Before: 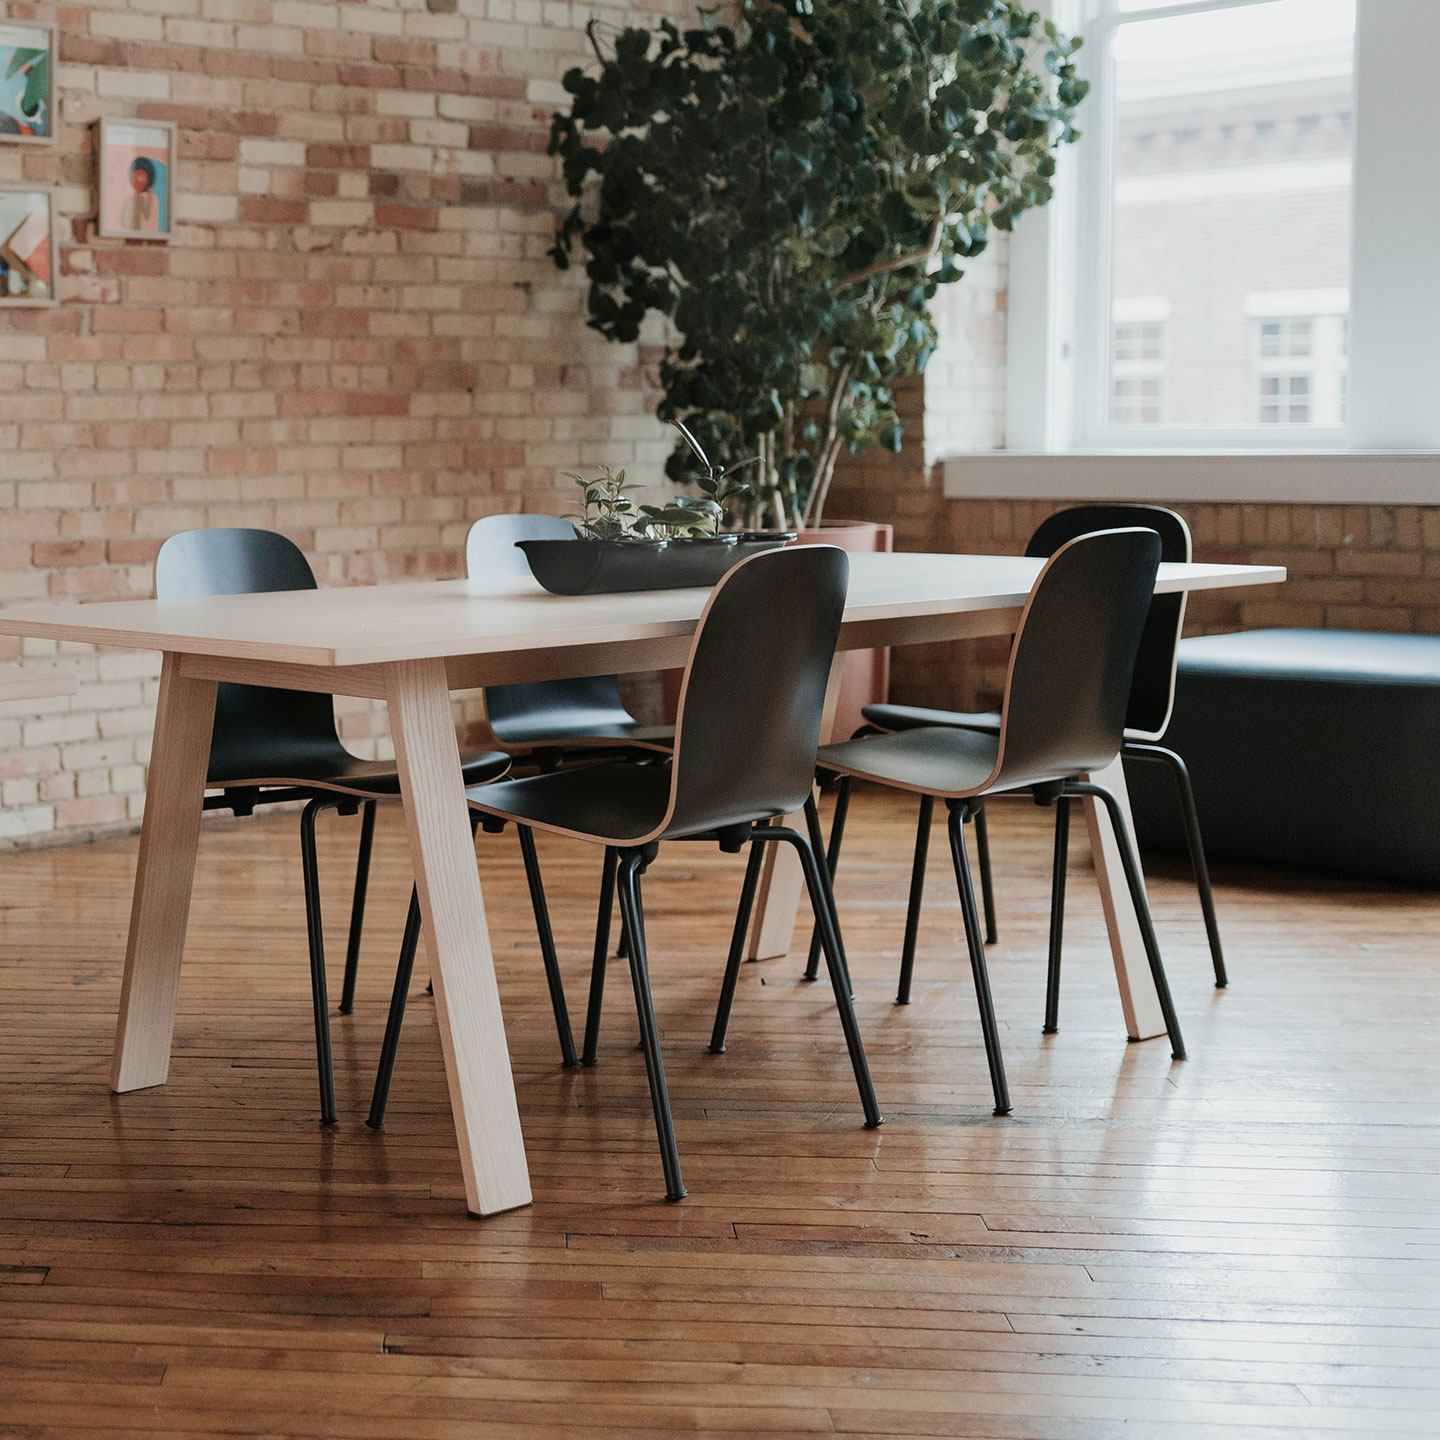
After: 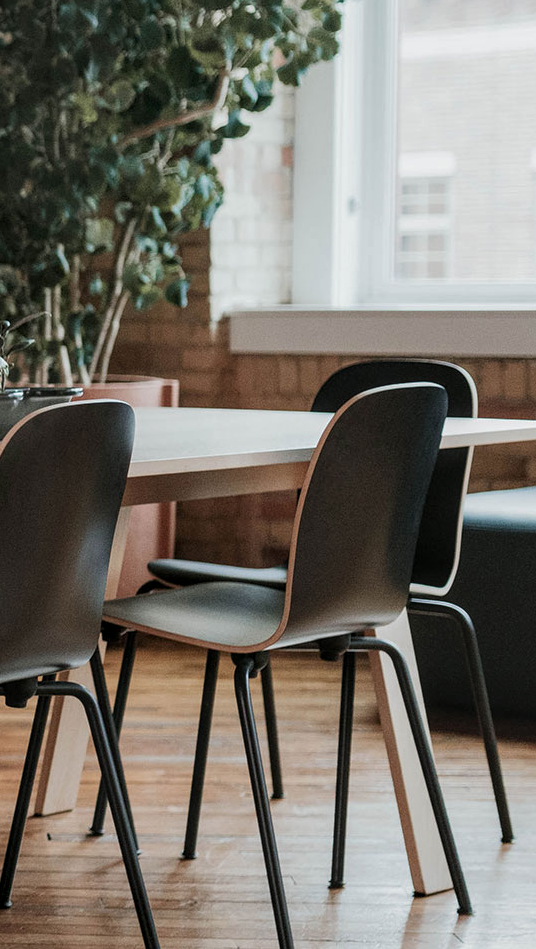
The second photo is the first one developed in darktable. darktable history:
crop and rotate: left 49.634%, top 10.121%, right 13.094%, bottom 23.923%
local contrast: on, module defaults
